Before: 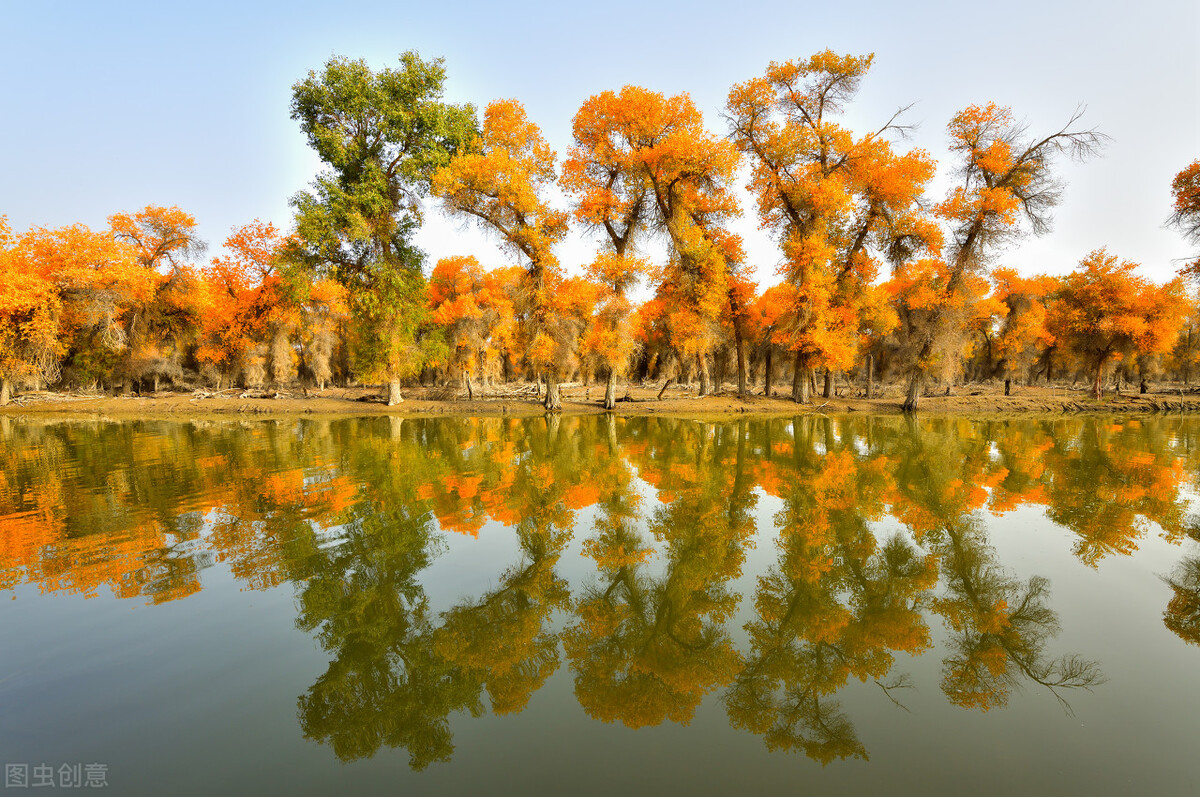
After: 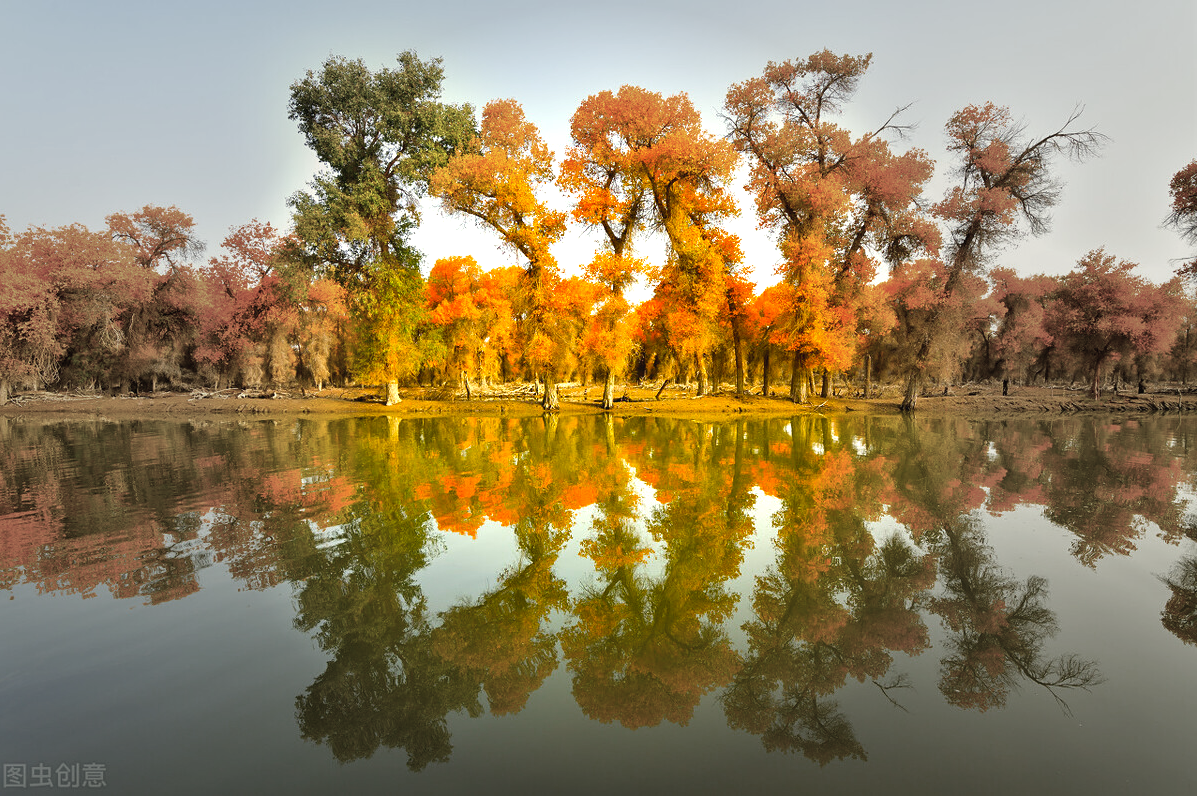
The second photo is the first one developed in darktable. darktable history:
exposure: black level correction 0, exposure 0.699 EV, compensate highlight preservation false
crop: left 0.184%
sharpen: amount 0.211
contrast brightness saturation: contrast -0.081, brightness -0.038, saturation -0.105
color balance rgb: highlights gain › luminance 5.756%, highlights gain › chroma 2.609%, highlights gain › hue 89.61°, perceptual saturation grading › global saturation 19.399%, global vibrance 16.693%, saturation formula JzAzBz (2021)
levels: levels [0, 0.498, 0.996]
vignetting: fall-off start 31.41%, fall-off radius 34.78%
